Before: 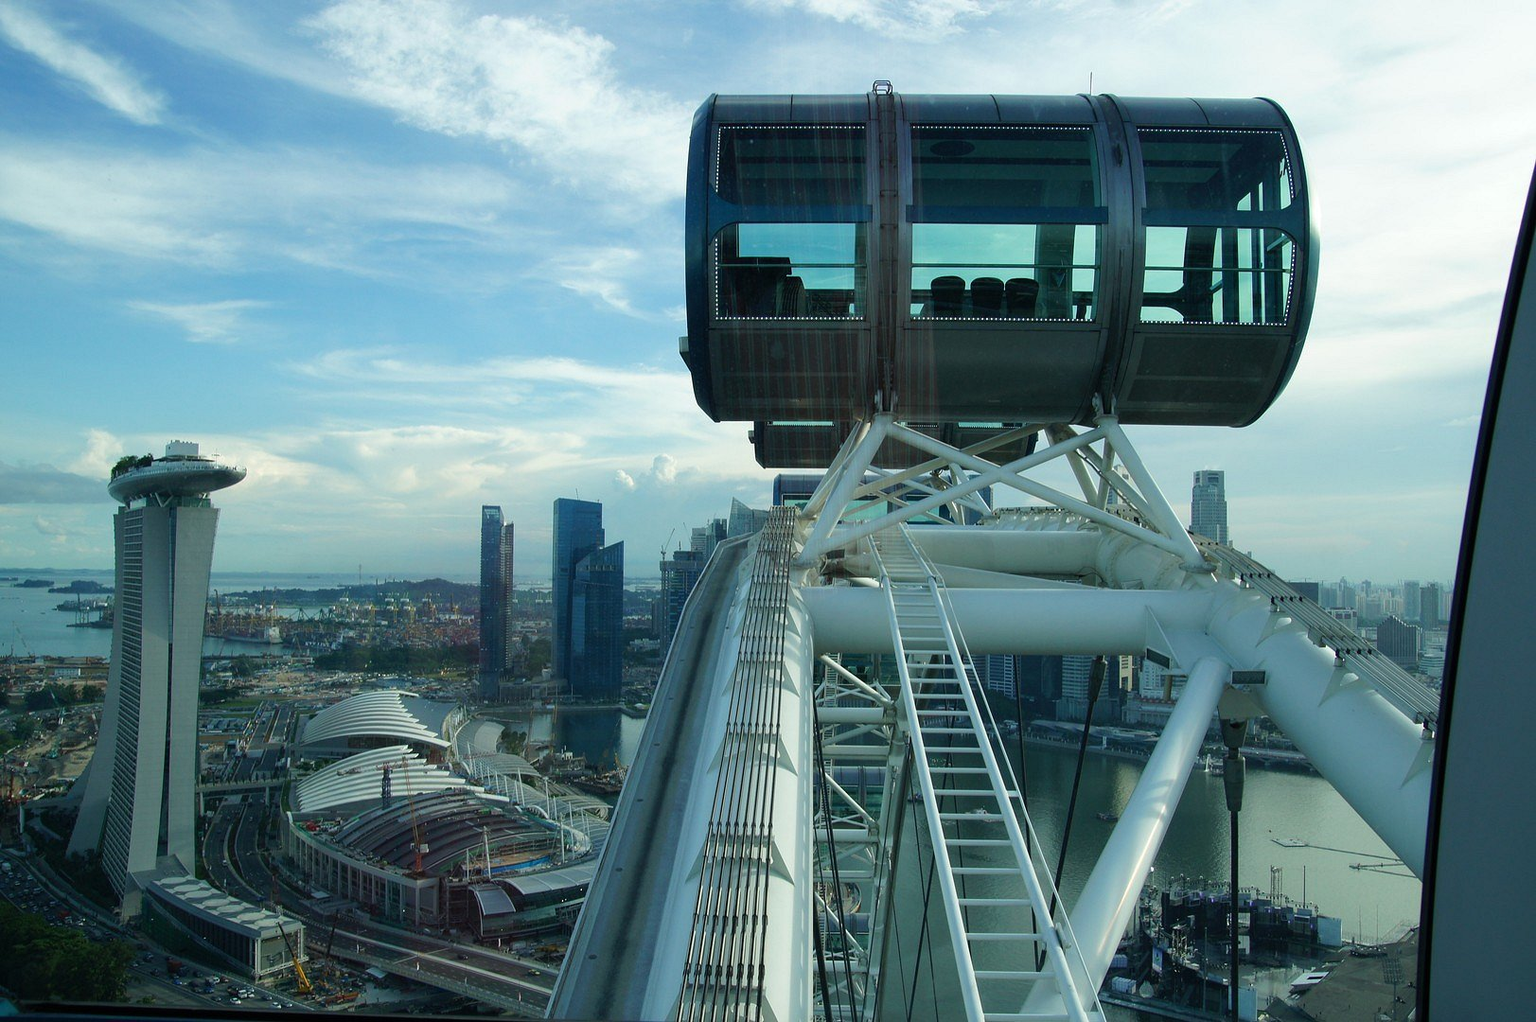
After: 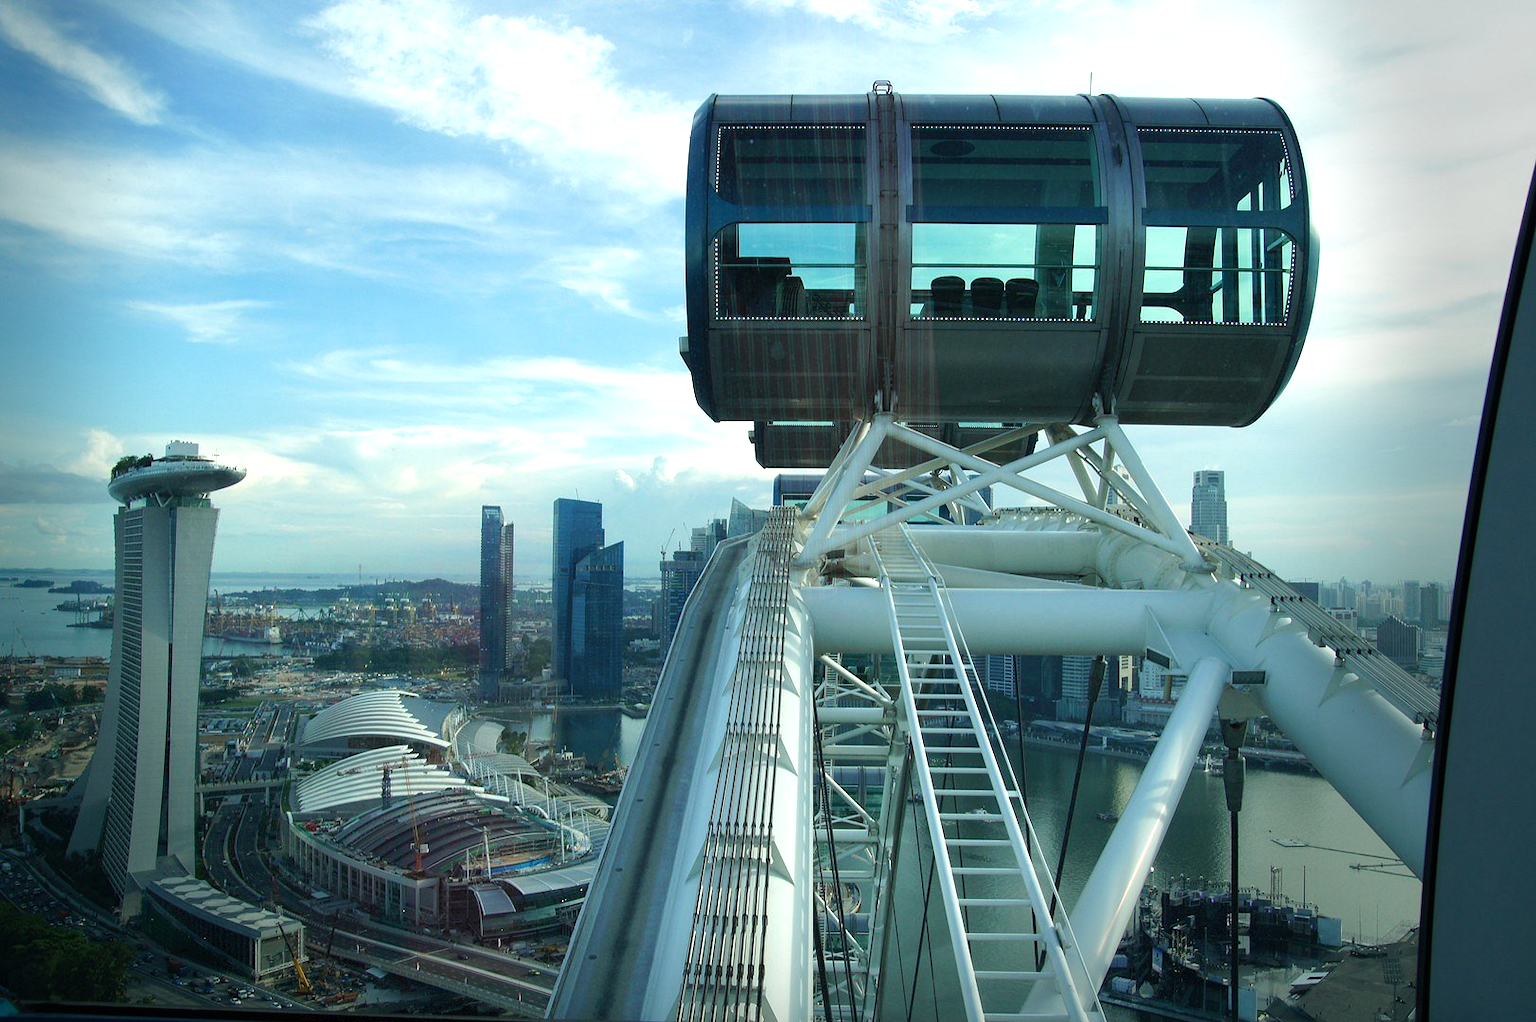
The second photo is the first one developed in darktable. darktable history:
exposure: black level correction 0, exposure 0.5 EV, compensate highlight preservation false
base curve: curves: ch0 [(0, 0) (0.283, 0.295) (1, 1)], preserve colors none
vignetting: fall-off start 68.33%, fall-off radius 30%, saturation 0.042, center (-0.066, -0.311), width/height ratio 0.992, shape 0.85, dithering 8-bit output
color zones: curves: ch0 [(0, 0.5) (0.143, 0.52) (0.286, 0.5) (0.429, 0.5) (0.571, 0.5) (0.714, 0.5) (0.857, 0.5) (1, 0.5)]; ch1 [(0, 0.489) (0.155, 0.45) (0.286, 0.466) (0.429, 0.5) (0.571, 0.5) (0.714, 0.5) (0.857, 0.5) (1, 0.489)]
